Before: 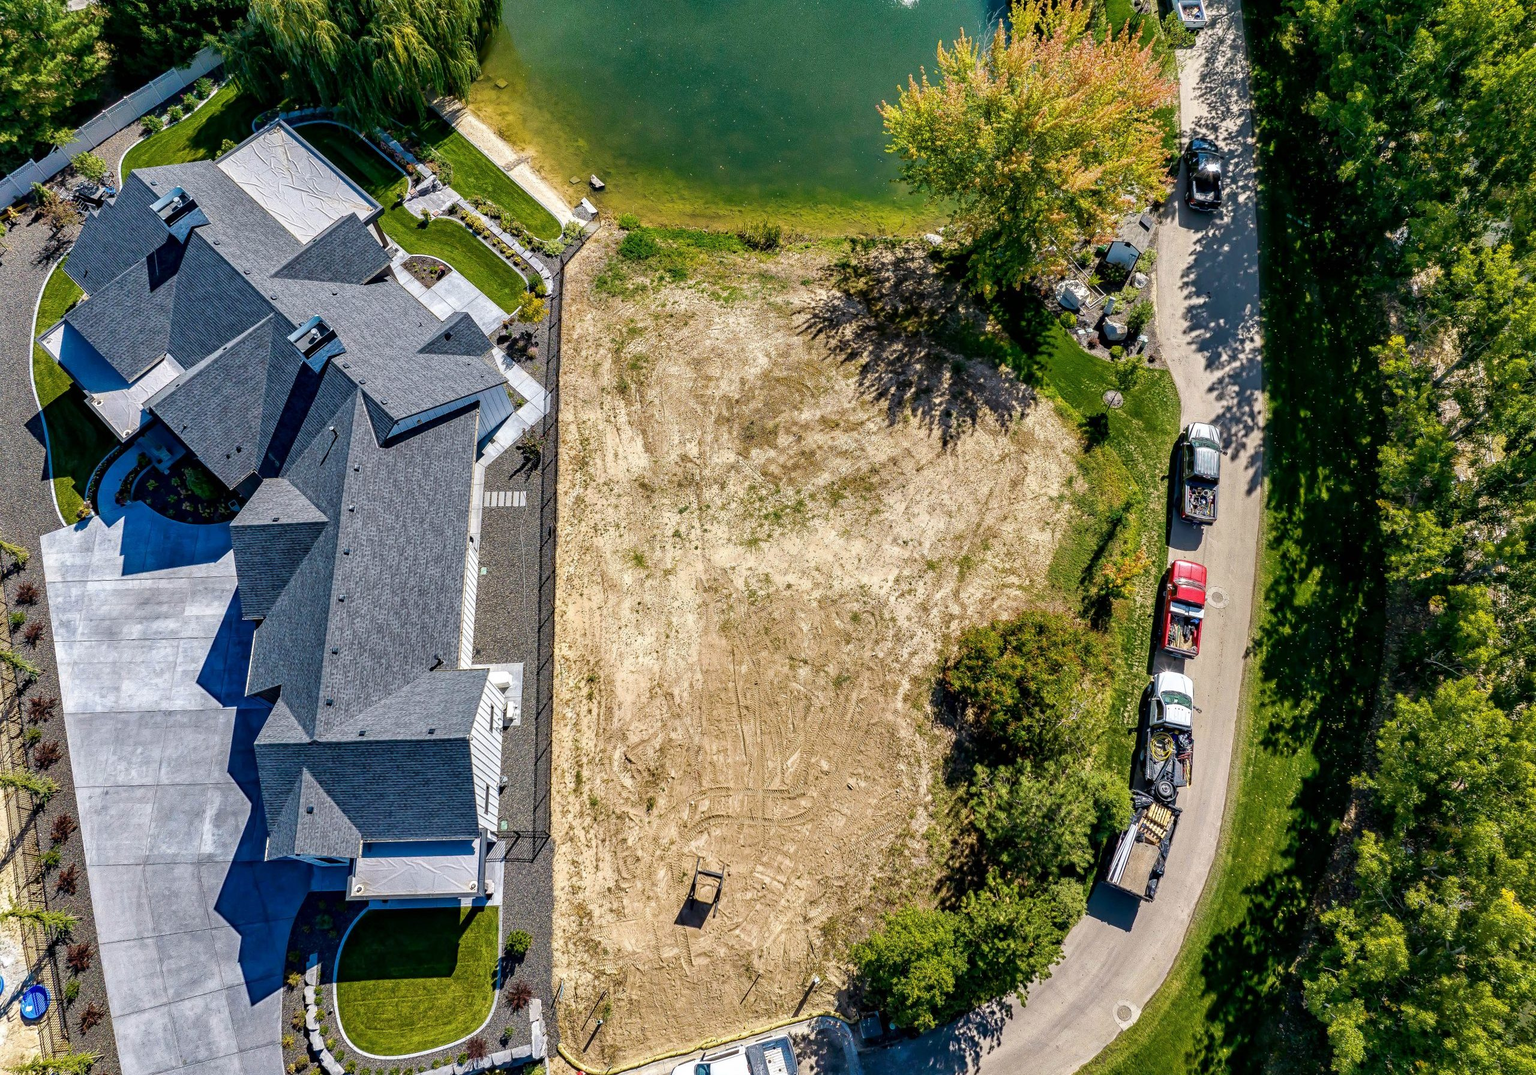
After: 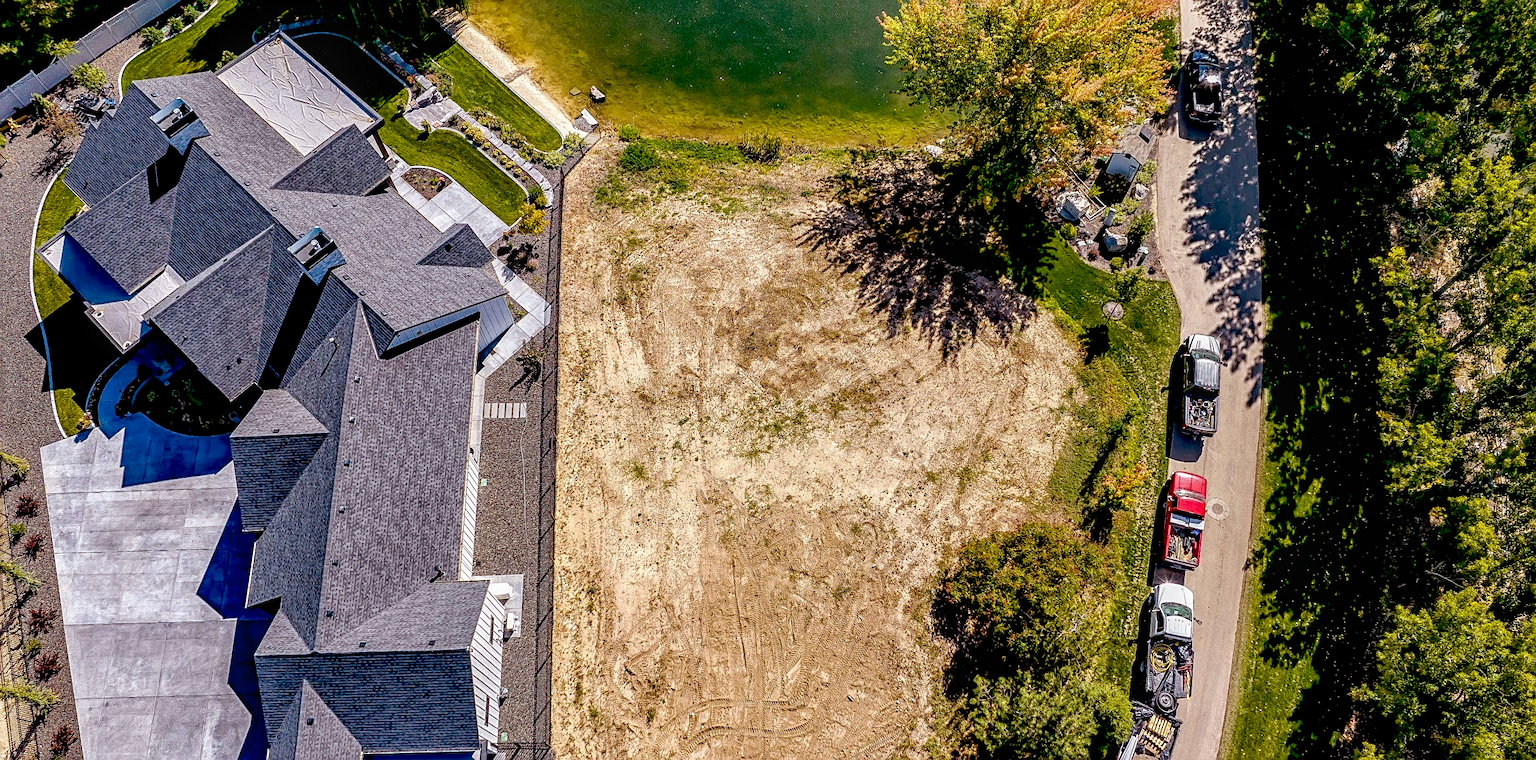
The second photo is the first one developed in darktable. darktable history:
sharpen: on, module defaults
exposure: black level correction 0.029, exposure -0.073 EV, compensate highlight preservation false
local contrast: on, module defaults
tone equalizer: on, module defaults
crop and rotate: top 8.293%, bottom 20.996%
rgb levels: mode RGB, independent channels, levels [[0, 0.474, 1], [0, 0.5, 1], [0, 0.5, 1]]
